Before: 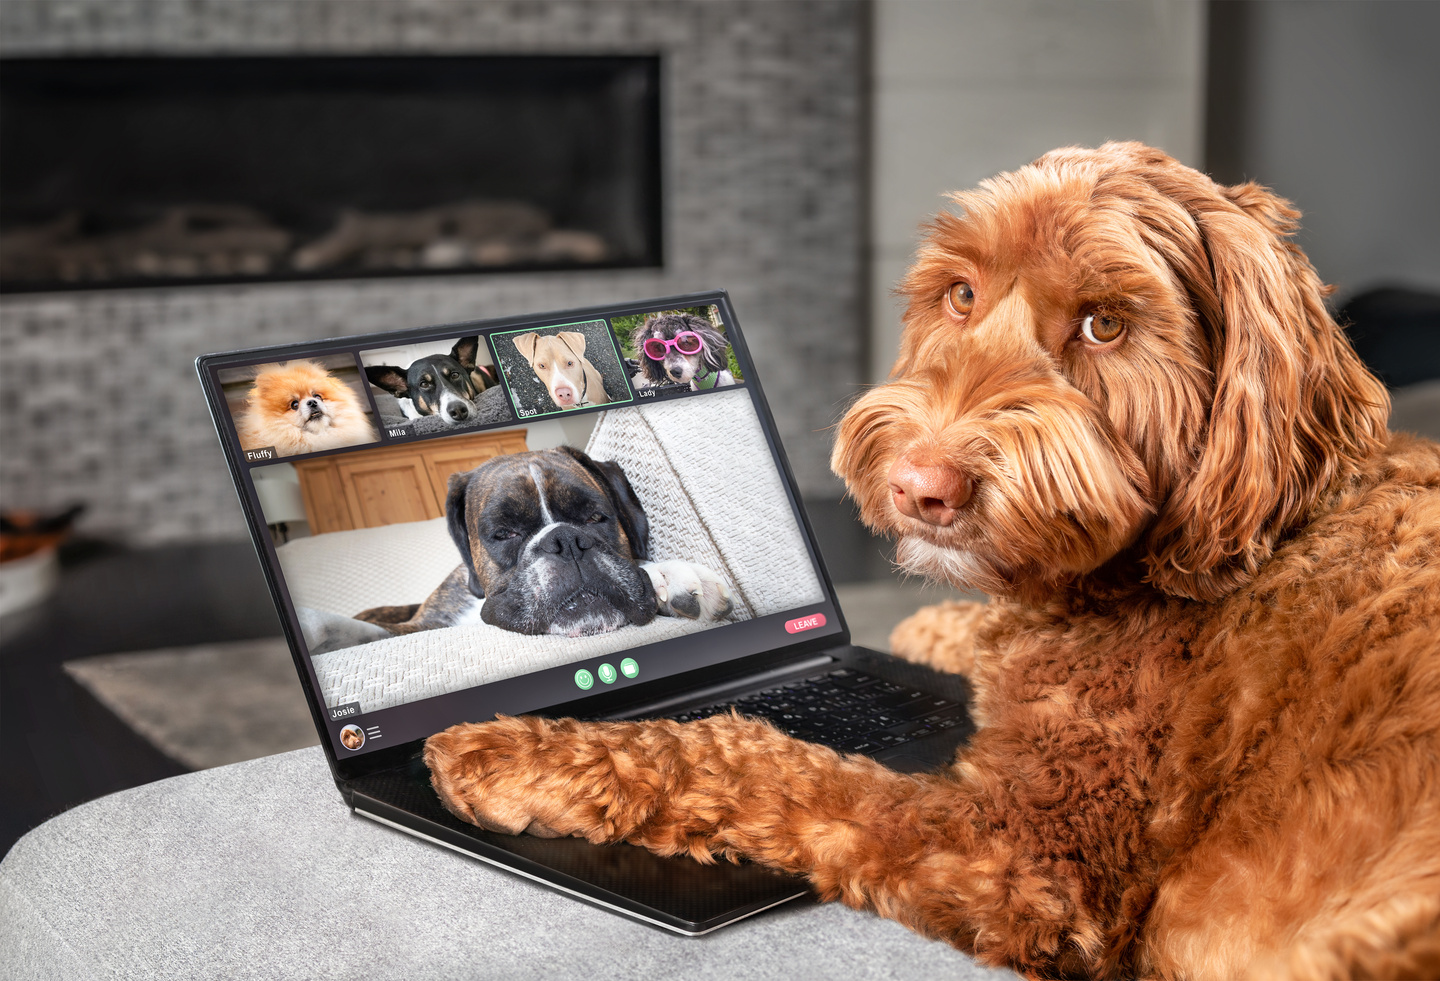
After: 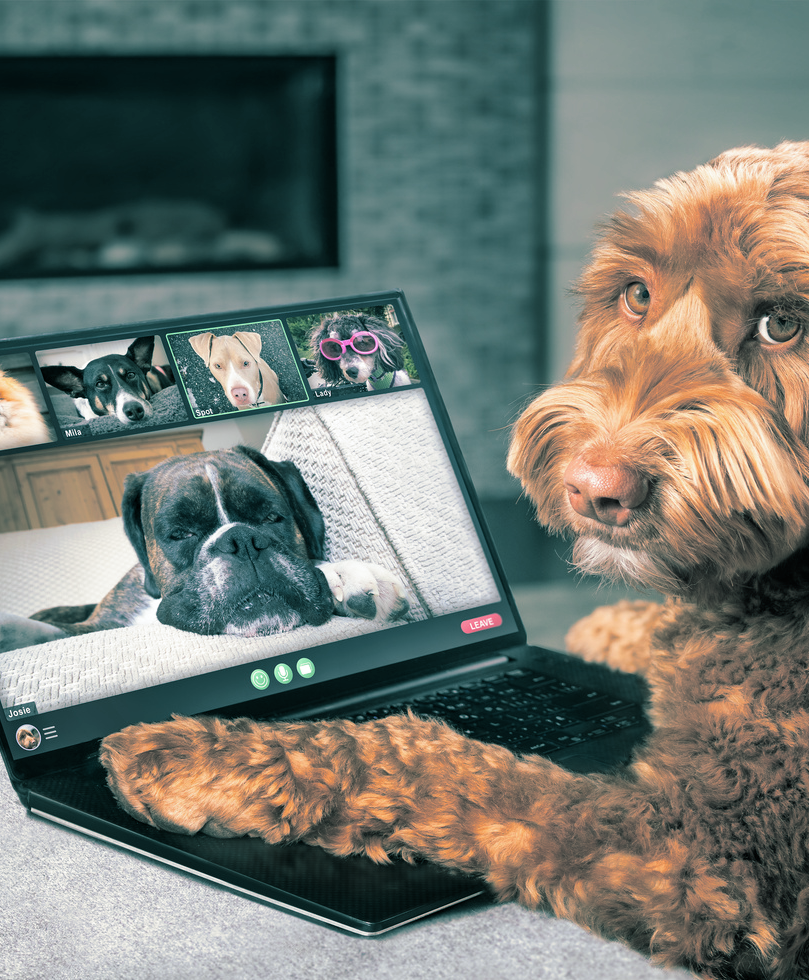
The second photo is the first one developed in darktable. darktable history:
white balance: red 0.982, blue 1.018
split-toning: shadows › hue 186.43°, highlights › hue 49.29°, compress 30.29%
crop and rotate: left 22.516%, right 21.234%
